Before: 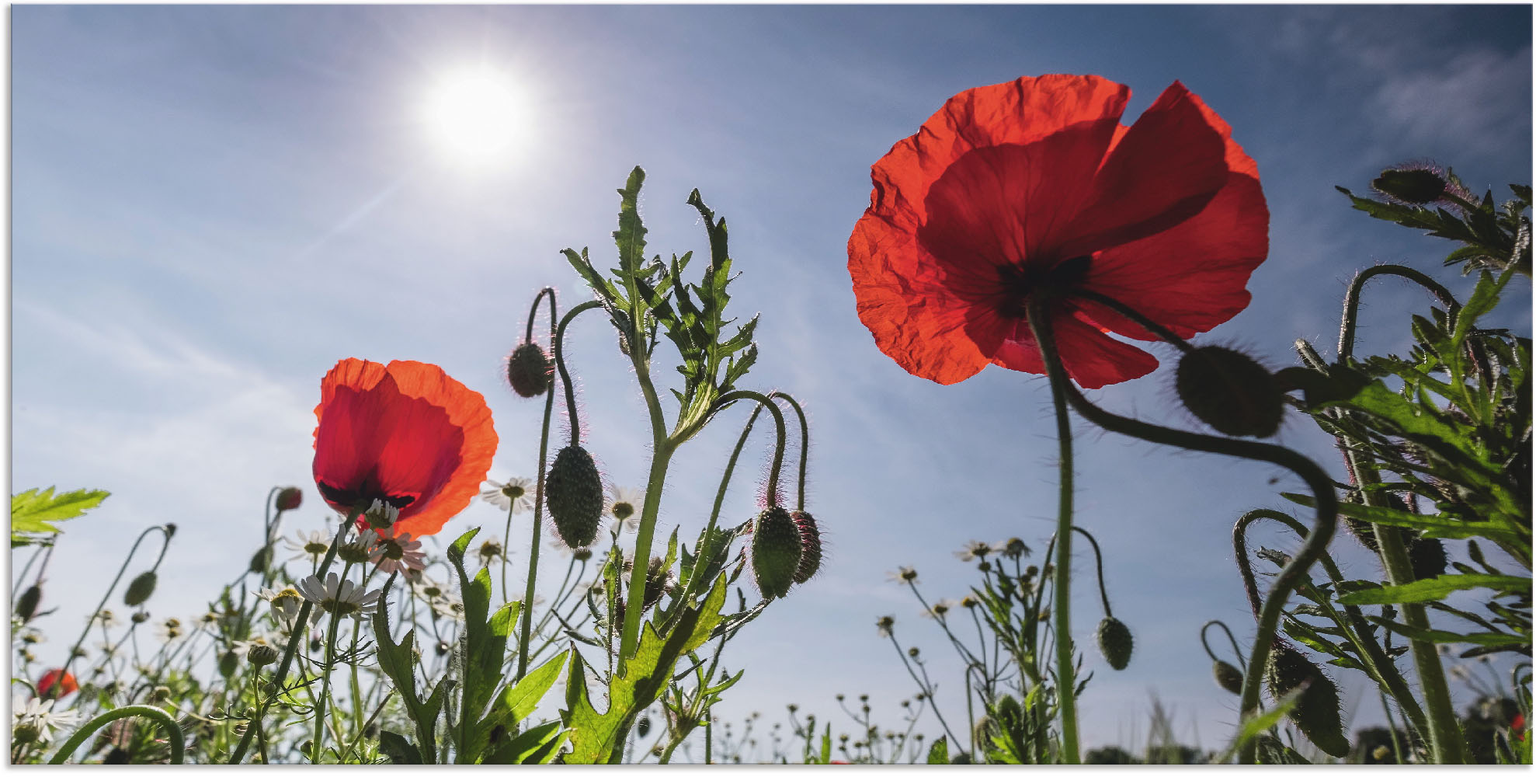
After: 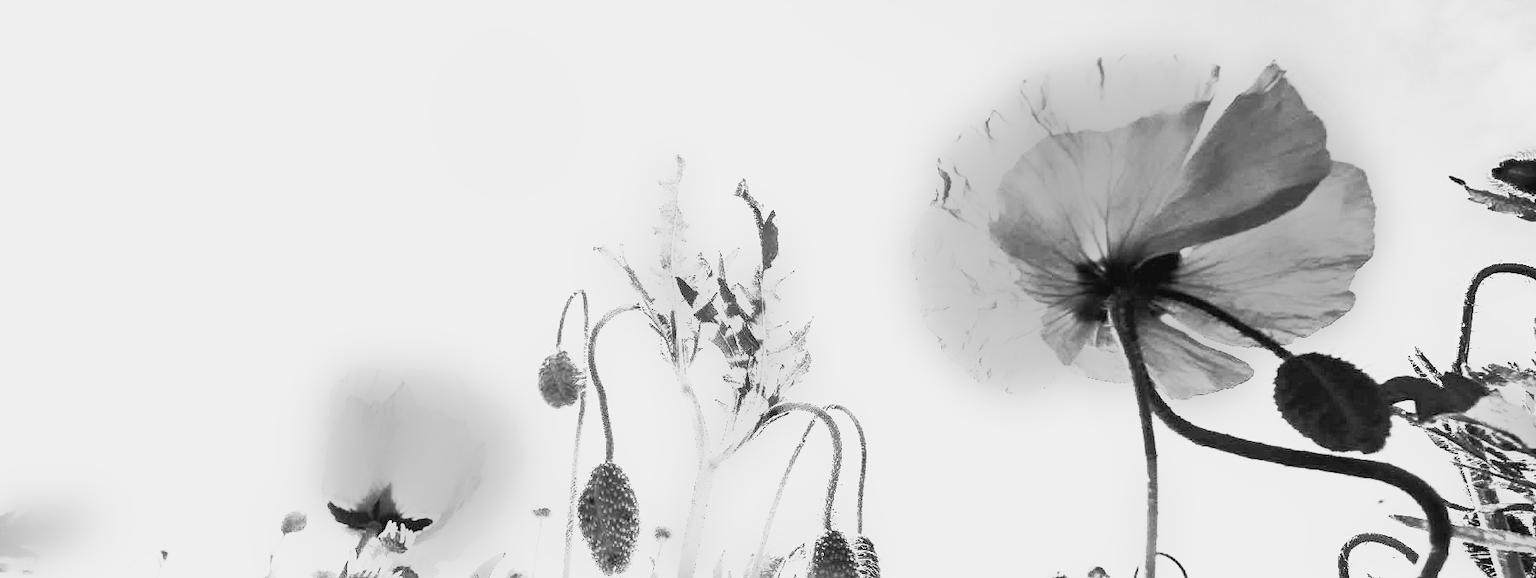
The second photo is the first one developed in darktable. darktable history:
tone curve: curves: ch0 [(0, 0.005) (0.103, 0.097) (0.18, 0.207) (0.384, 0.465) (0.491, 0.585) (0.629, 0.726) (0.84, 0.866) (1, 0.947)]; ch1 [(0, 0) (0.172, 0.123) (0.324, 0.253) (0.396, 0.388) (0.478, 0.461) (0.499, 0.497) (0.532, 0.515) (0.57, 0.584) (0.635, 0.675) (0.805, 0.892) (1, 1)]; ch2 [(0, 0) (0.411, 0.424) (0.496, 0.501) (0.515, 0.507) (0.553, 0.562) (0.604, 0.642) (0.708, 0.768) (0.839, 0.916) (1, 1)], color space Lab, independent channels, preserve colors none
crop: left 1.509%, top 3.452%, right 7.696%, bottom 28.452%
monochrome: on, module defaults
exposure: black level correction 0.005, exposure 2.084 EV, compensate highlight preservation false
color correction: highlights a* 5.62, highlights b* 33.57, shadows a* -25.86, shadows b* 4.02
contrast brightness saturation: contrast 1, brightness 1, saturation 1
filmic rgb: black relative exposure -7.65 EV, white relative exposure 4.56 EV, hardness 3.61, color science v6 (2022)
